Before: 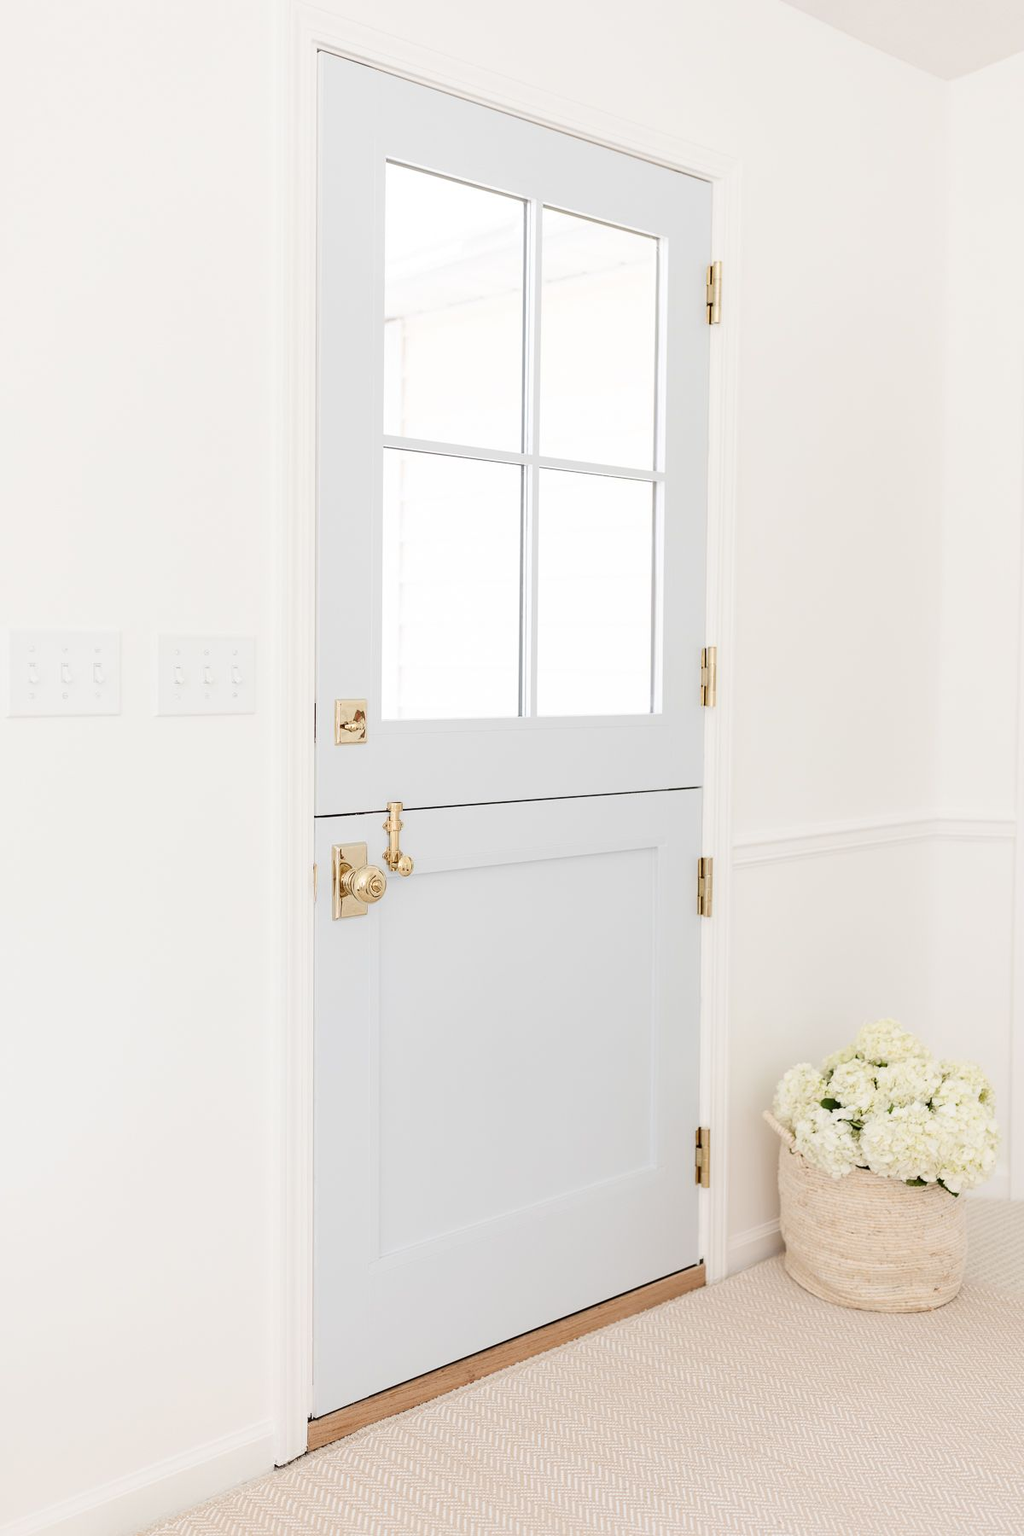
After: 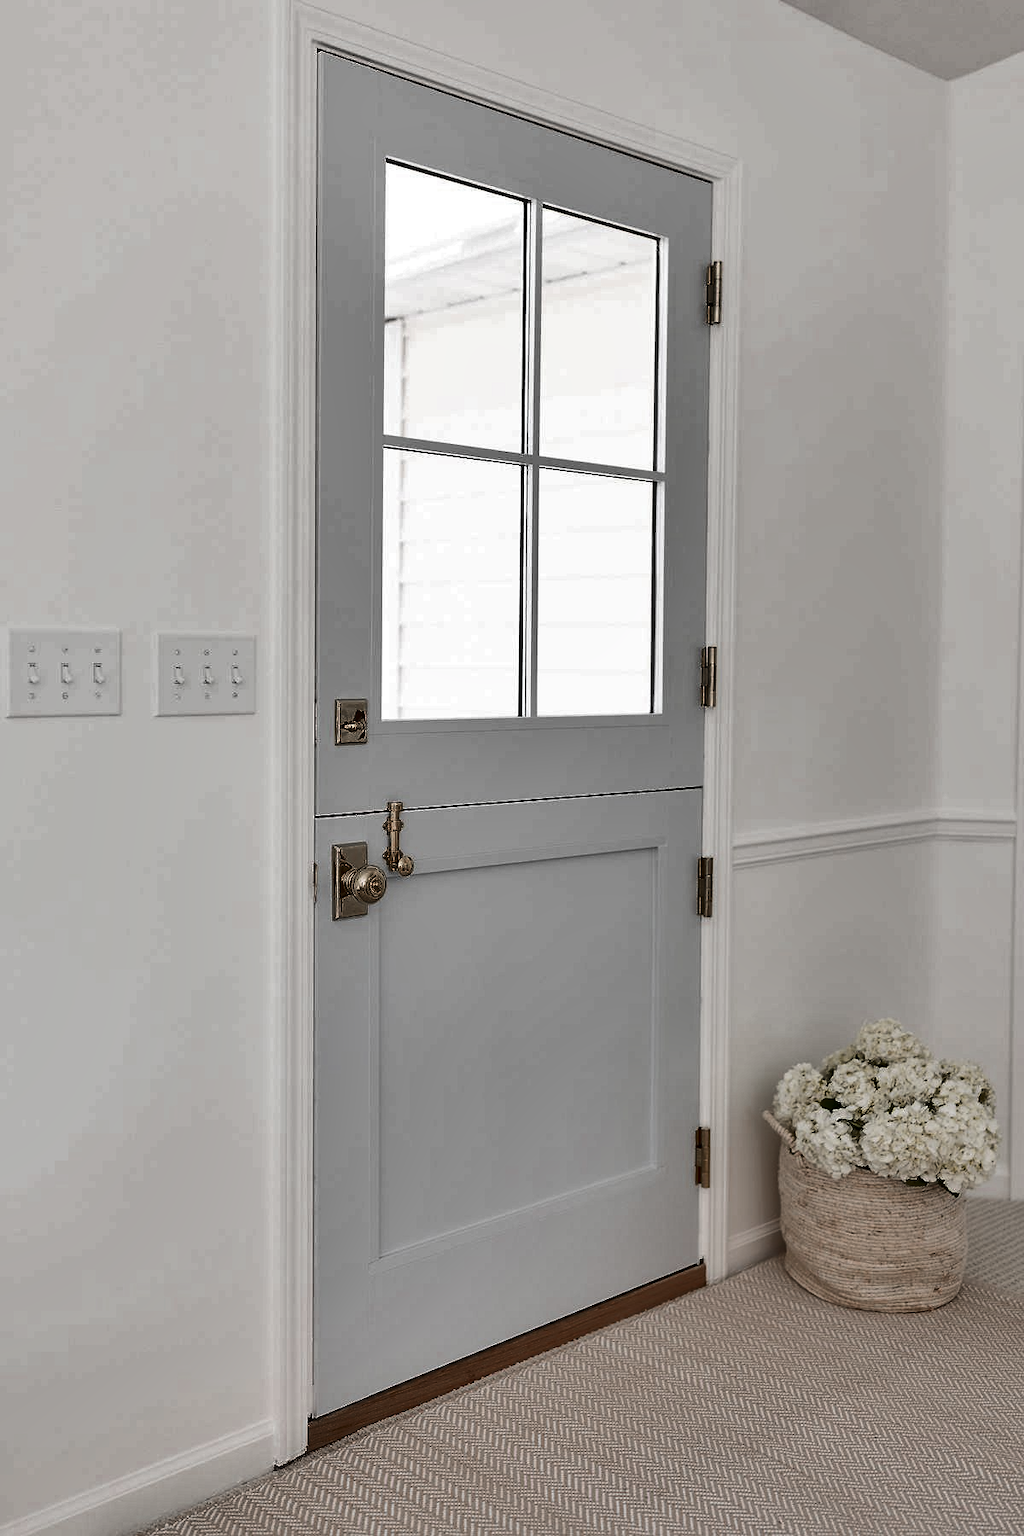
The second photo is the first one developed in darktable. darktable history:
color zones: curves: ch0 [(0, 0.299) (0.25, 0.383) (0.456, 0.352) (0.736, 0.571)]; ch1 [(0, 0.63) (0.151, 0.568) (0.254, 0.416) (0.47, 0.558) (0.732, 0.37) (0.909, 0.492)]; ch2 [(0.004, 0.604) (0.158, 0.443) (0.257, 0.403) (0.761, 0.468)]
shadows and highlights: shadows 20.87, highlights -80.89, highlights color adjustment 0.047%, soften with gaussian
sharpen: radius 0.991, threshold 0.854
